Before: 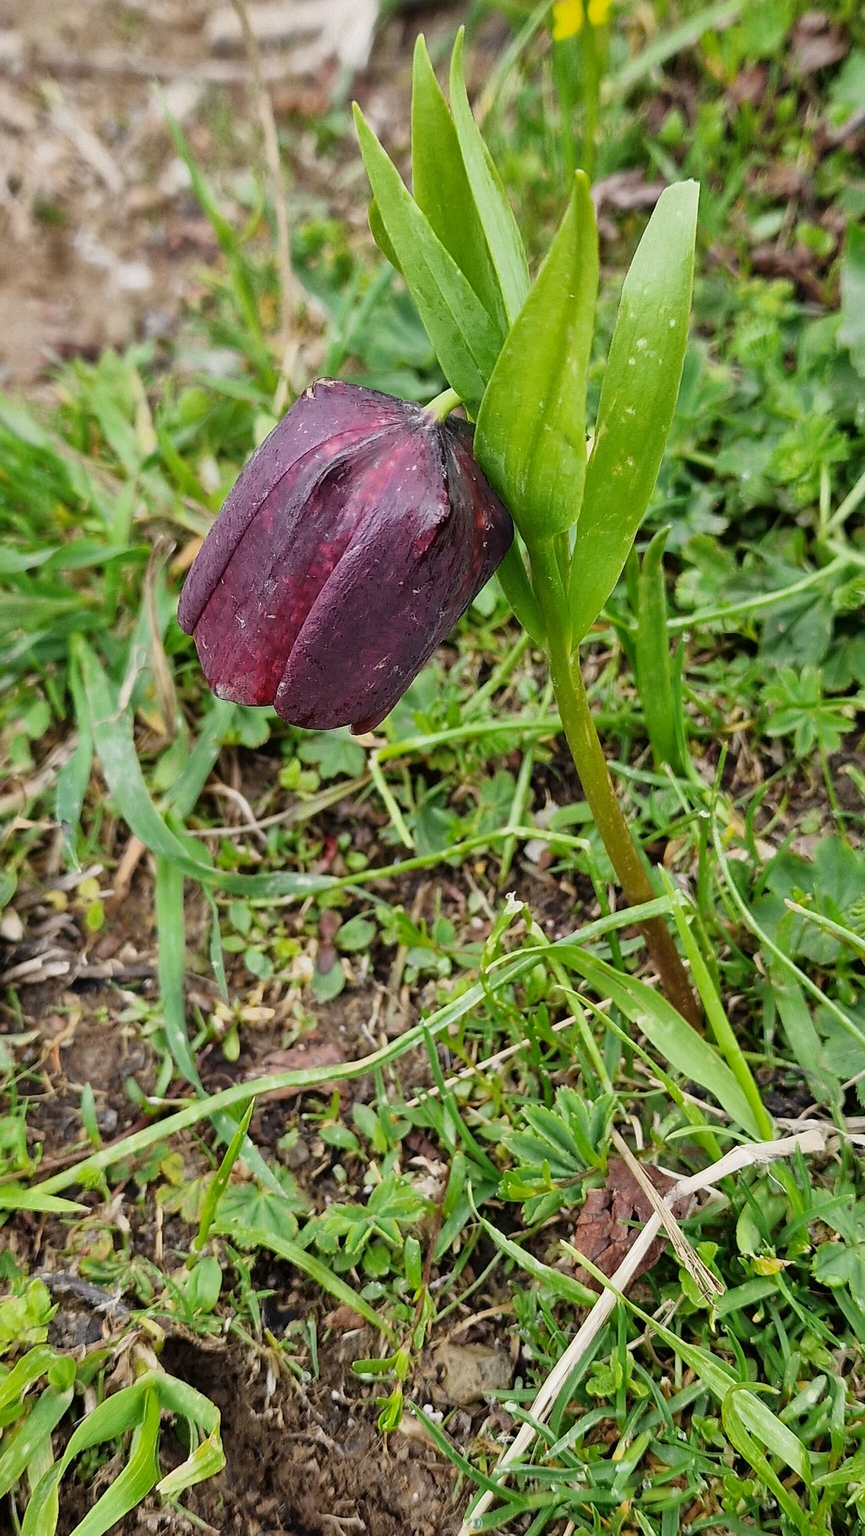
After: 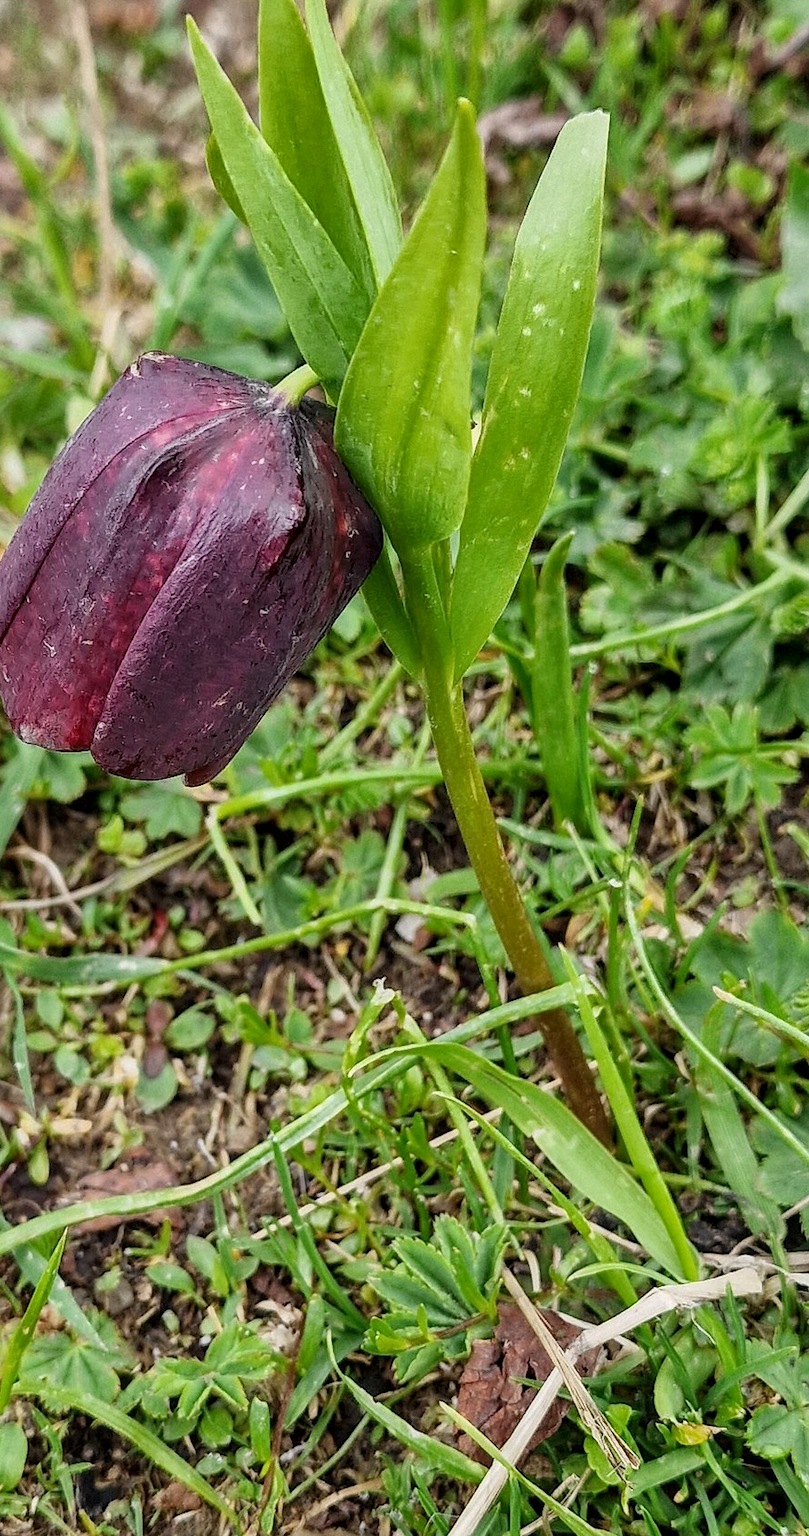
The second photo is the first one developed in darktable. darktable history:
crop: left 23.095%, top 5.827%, bottom 11.854%
local contrast: on, module defaults
